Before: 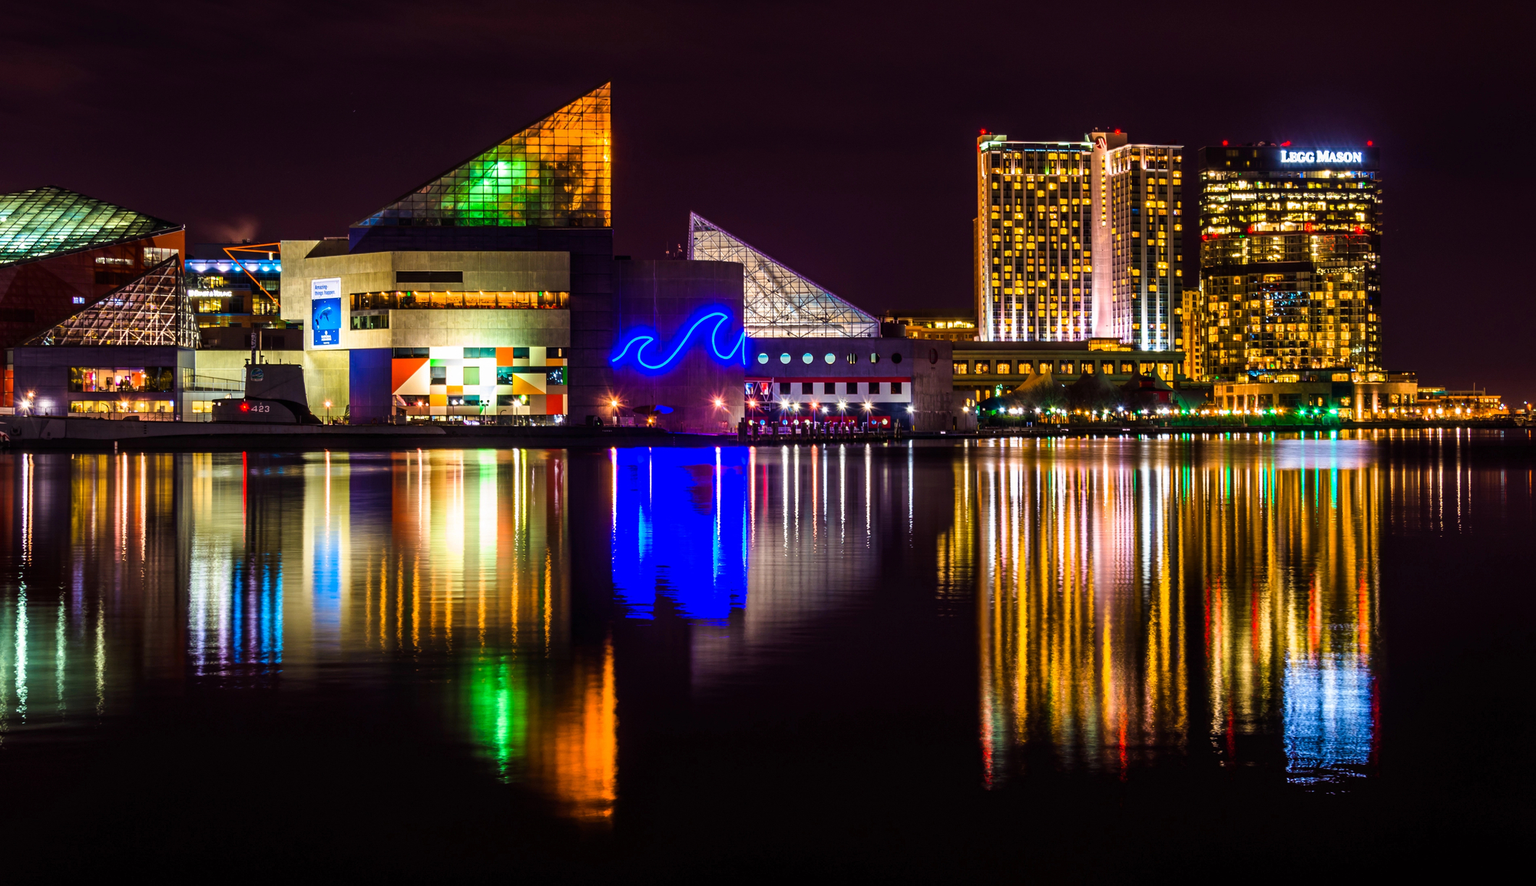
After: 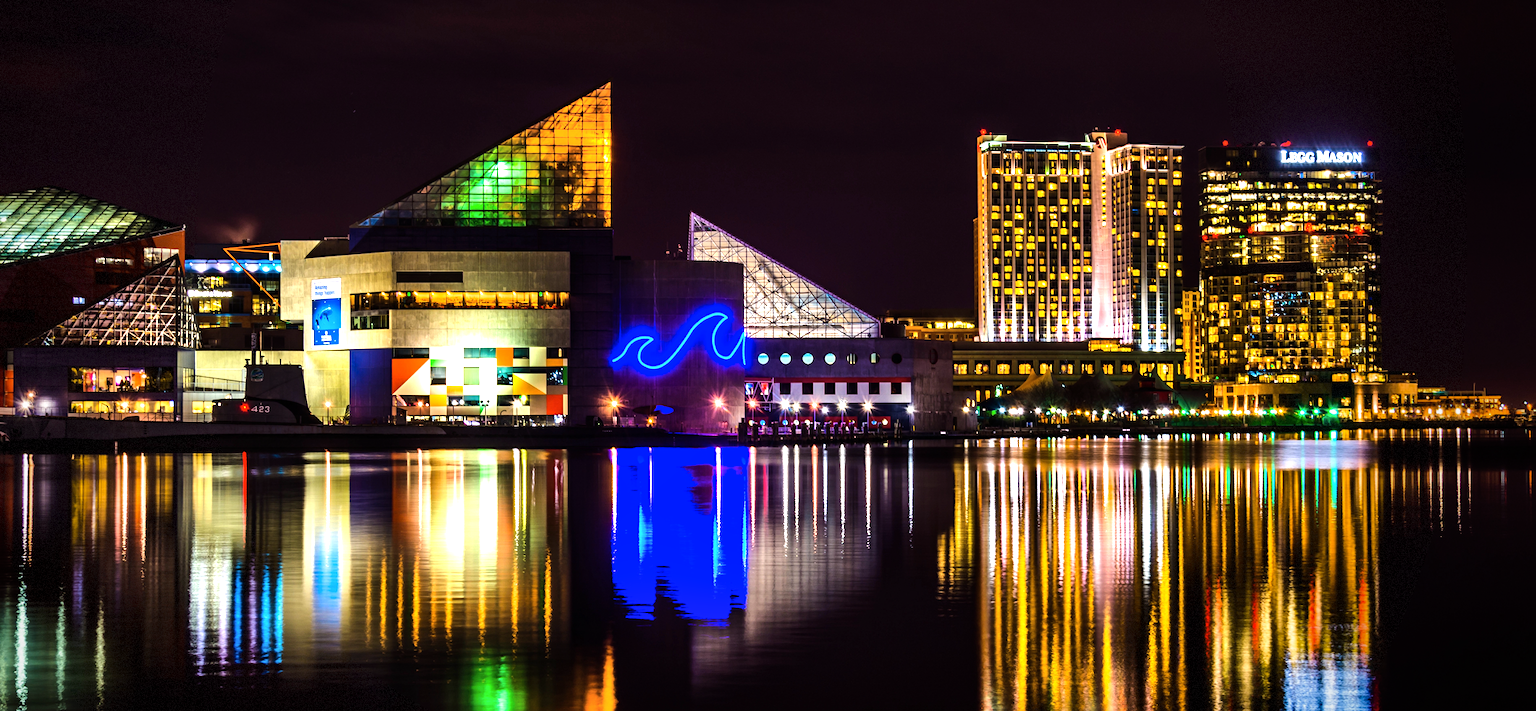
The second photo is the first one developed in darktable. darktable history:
shadows and highlights: shadows 37.27, highlights -28.18, soften with gaussian
color contrast: green-magenta contrast 0.96
crop: bottom 19.644%
tone equalizer: -8 EV -0.75 EV, -7 EV -0.7 EV, -6 EV -0.6 EV, -5 EV -0.4 EV, -3 EV 0.4 EV, -2 EV 0.6 EV, -1 EV 0.7 EV, +0 EV 0.75 EV, edges refinement/feathering 500, mask exposure compensation -1.57 EV, preserve details no
vignetting: fall-off start 68.33%, fall-off radius 30%, saturation 0.042, center (-0.066, -0.311), width/height ratio 0.992, shape 0.85, dithering 8-bit output
